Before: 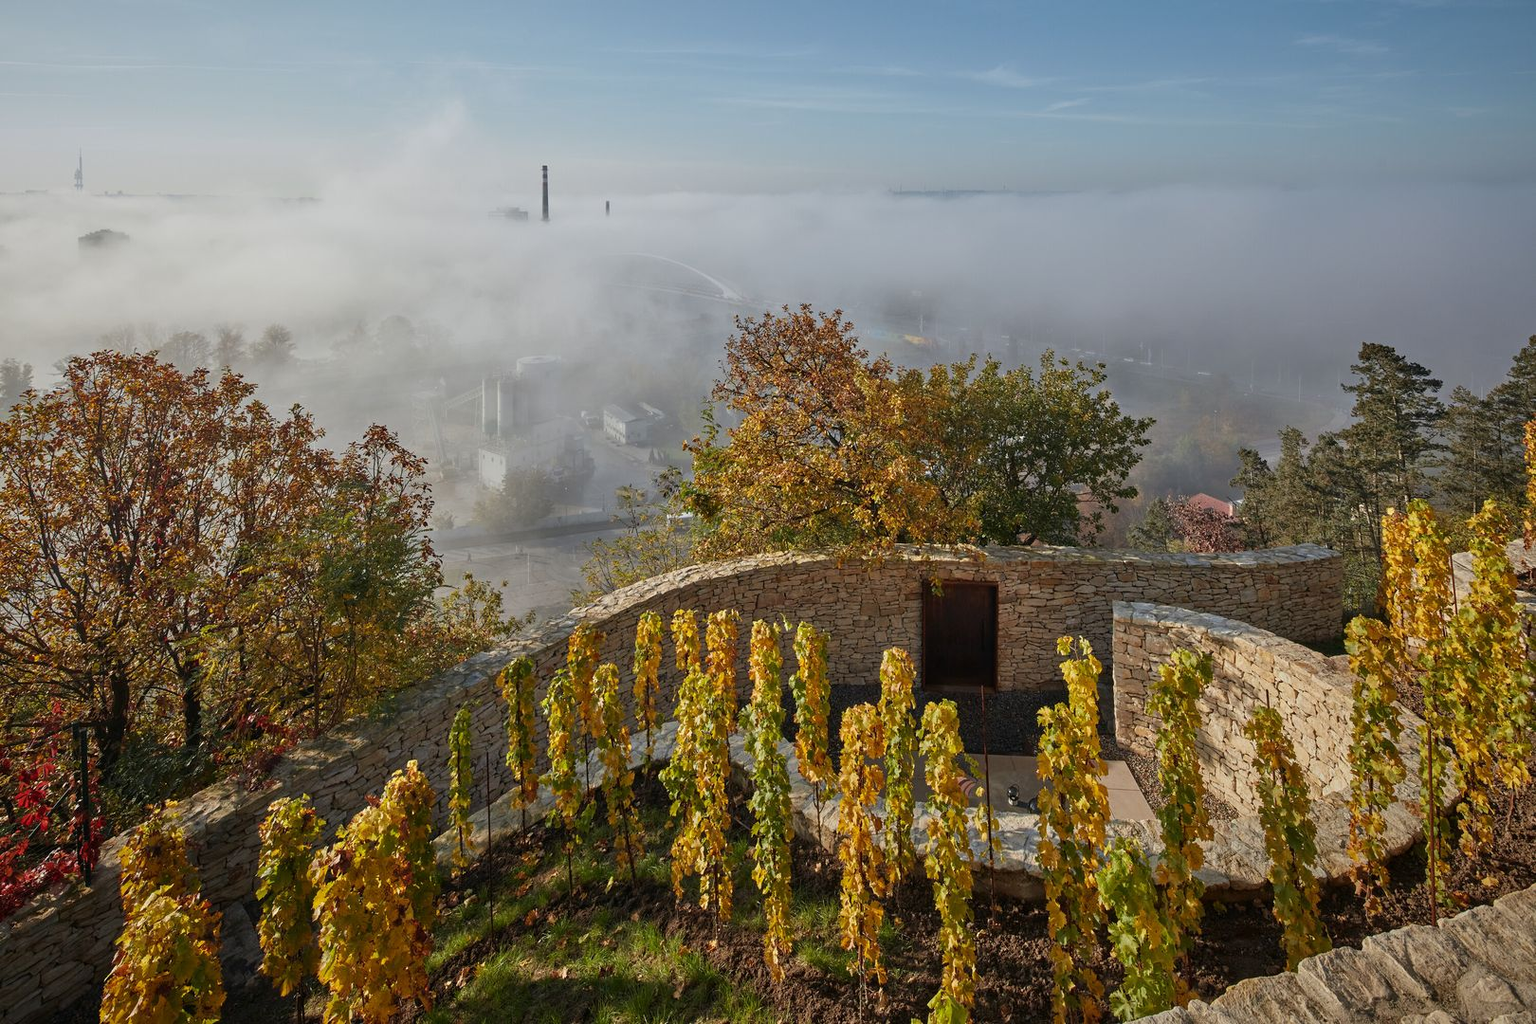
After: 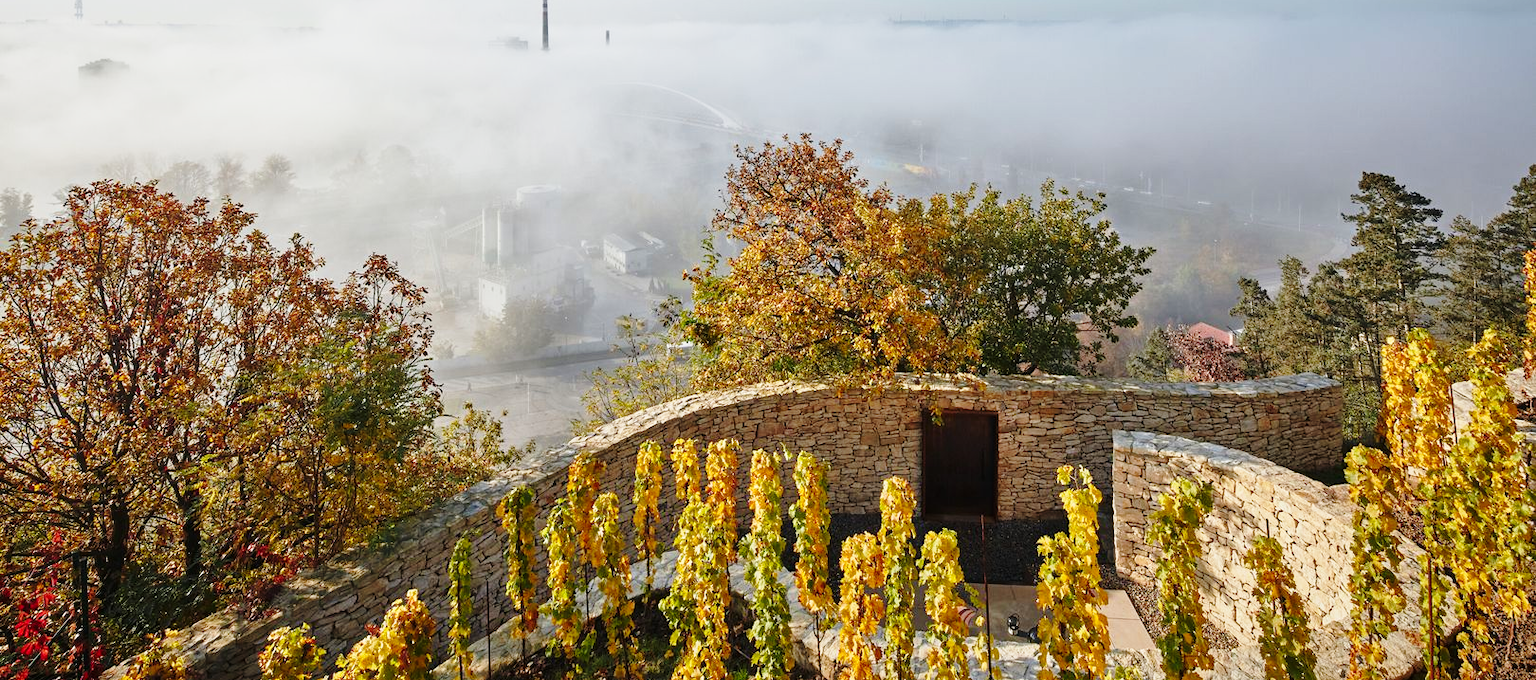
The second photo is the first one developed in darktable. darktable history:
base curve: curves: ch0 [(0, 0) (0.028, 0.03) (0.121, 0.232) (0.46, 0.748) (0.859, 0.968) (1, 1)], preserve colors none
crop: top 16.727%, bottom 16.727%
